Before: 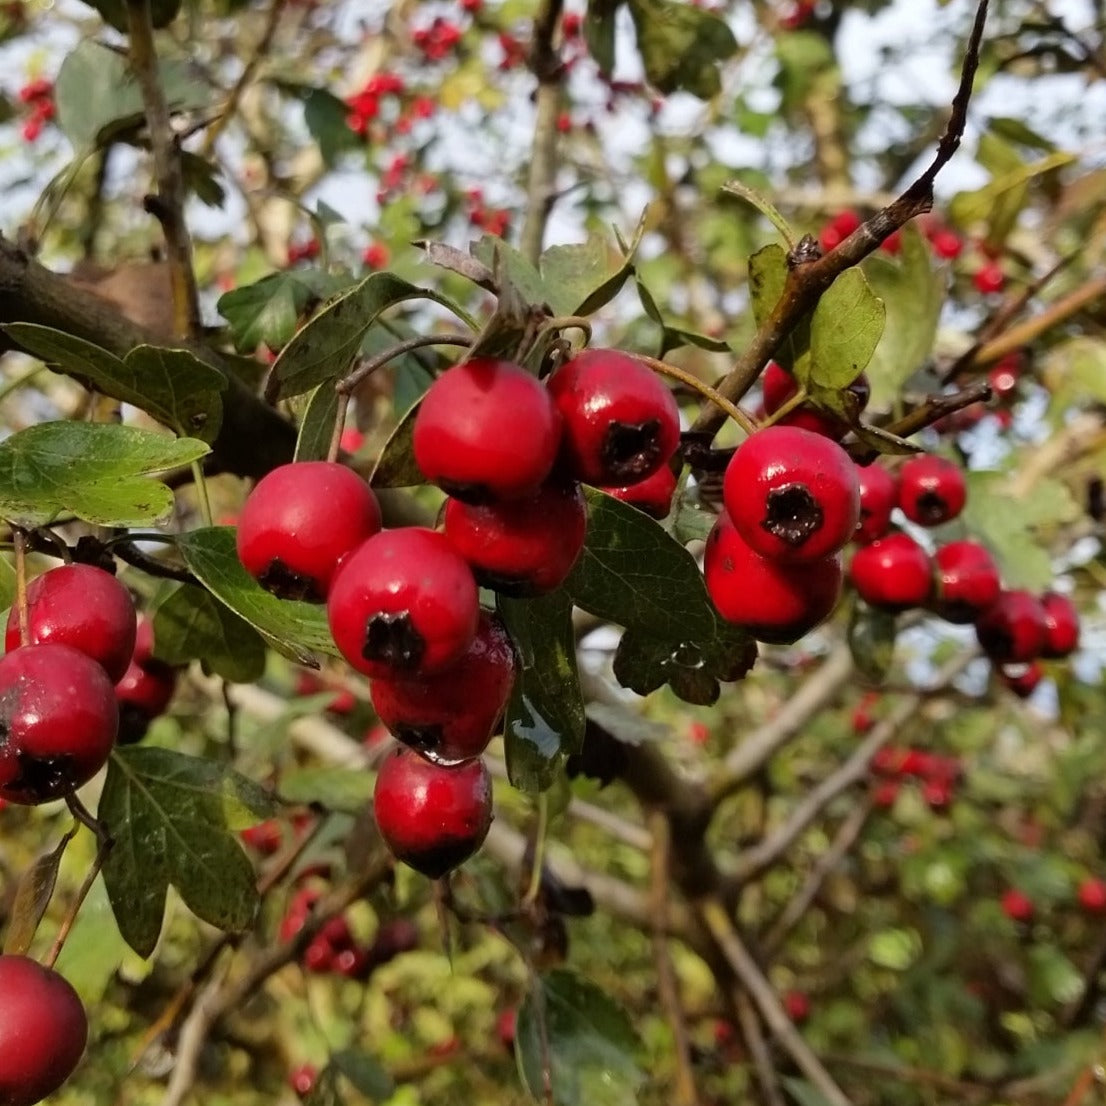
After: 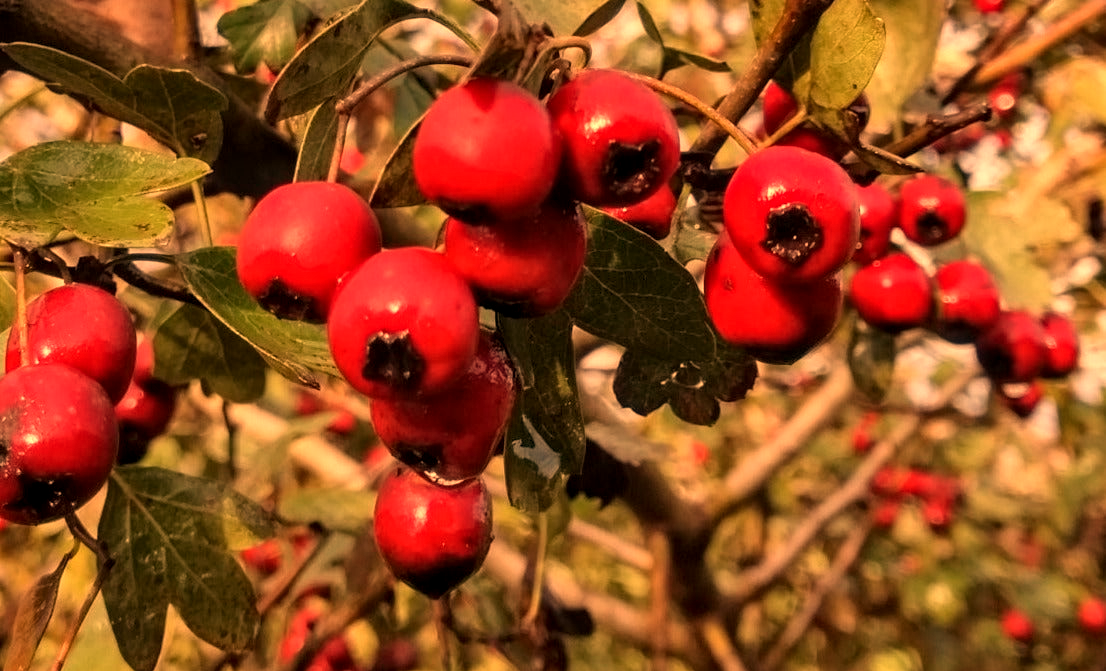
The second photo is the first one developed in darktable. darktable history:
crop and rotate: top 25.357%, bottom 13.942%
white balance: red 1.467, blue 0.684
local contrast: on, module defaults
